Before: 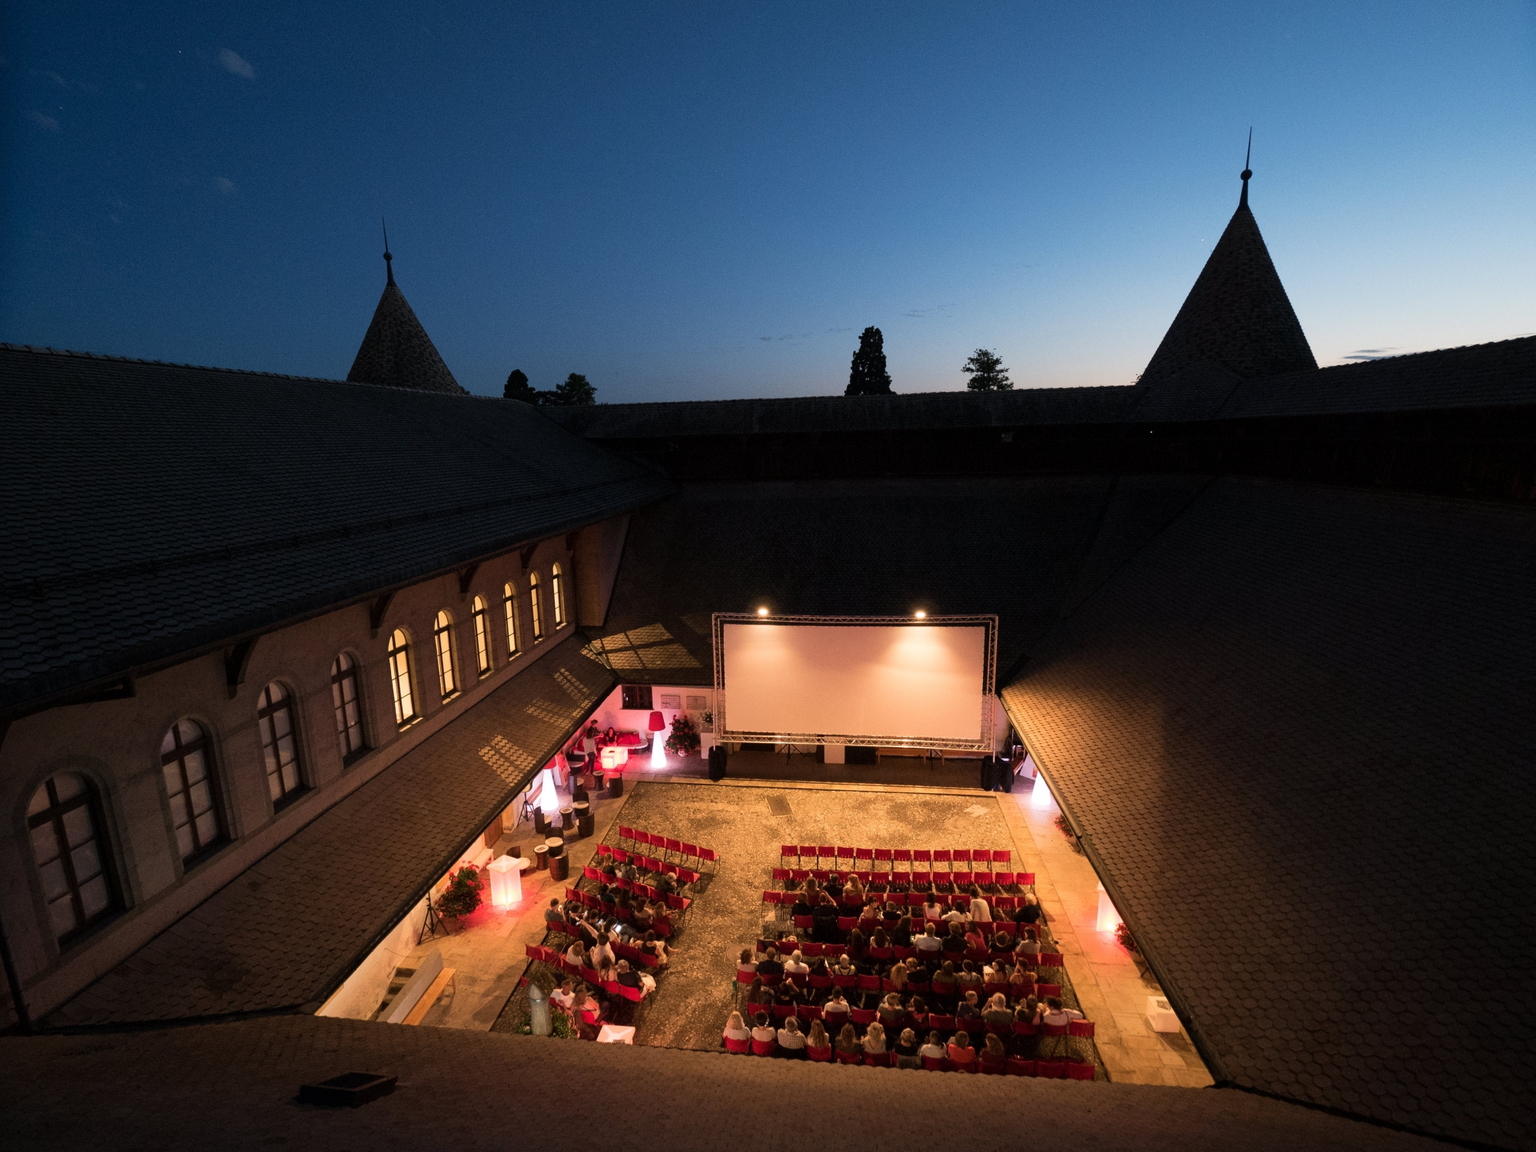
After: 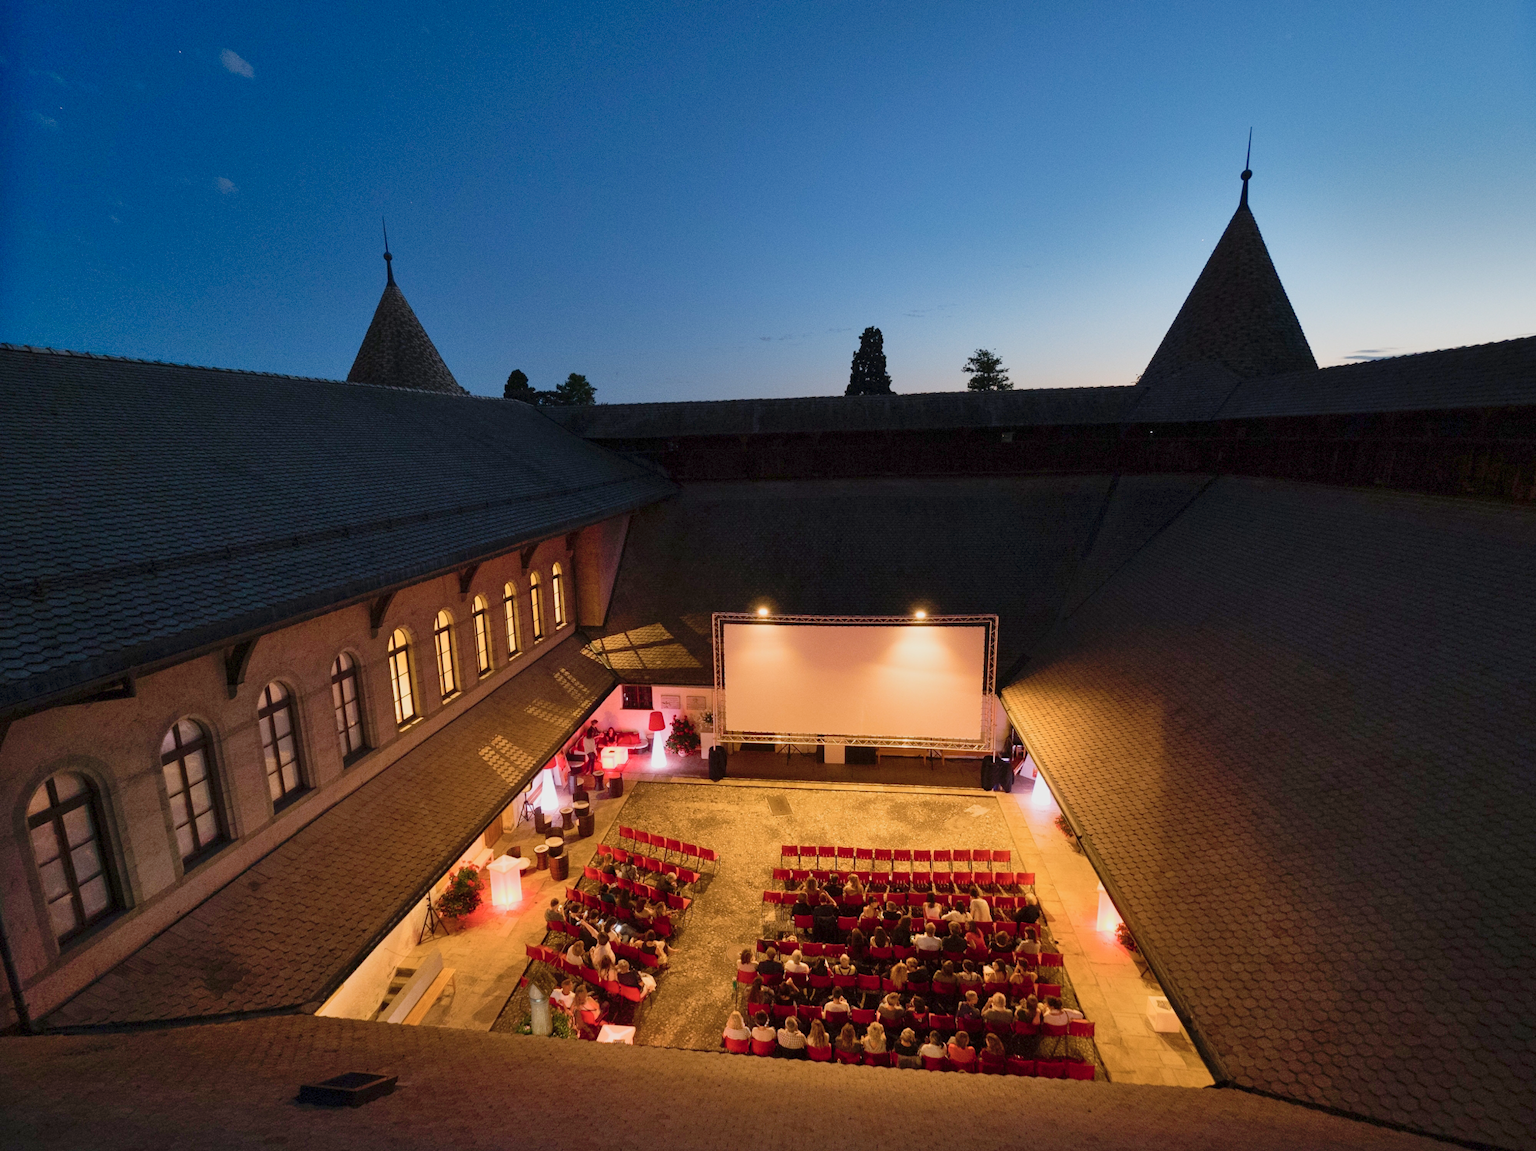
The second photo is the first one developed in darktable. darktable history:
contrast brightness saturation: contrast 0.1, saturation -0.36
color balance rgb: linear chroma grading › global chroma 10%, perceptual saturation grading › global saturation 30%, global vibrance 10%
shadows and highlights: white point adjustment -3.64, highlights -63.34, highlights color adjustment 42%, soften with gaussian
levels: levels [0, 0.397, 0.955]
exposure: exposure -0.462 EV, compensate highlight preservation false
